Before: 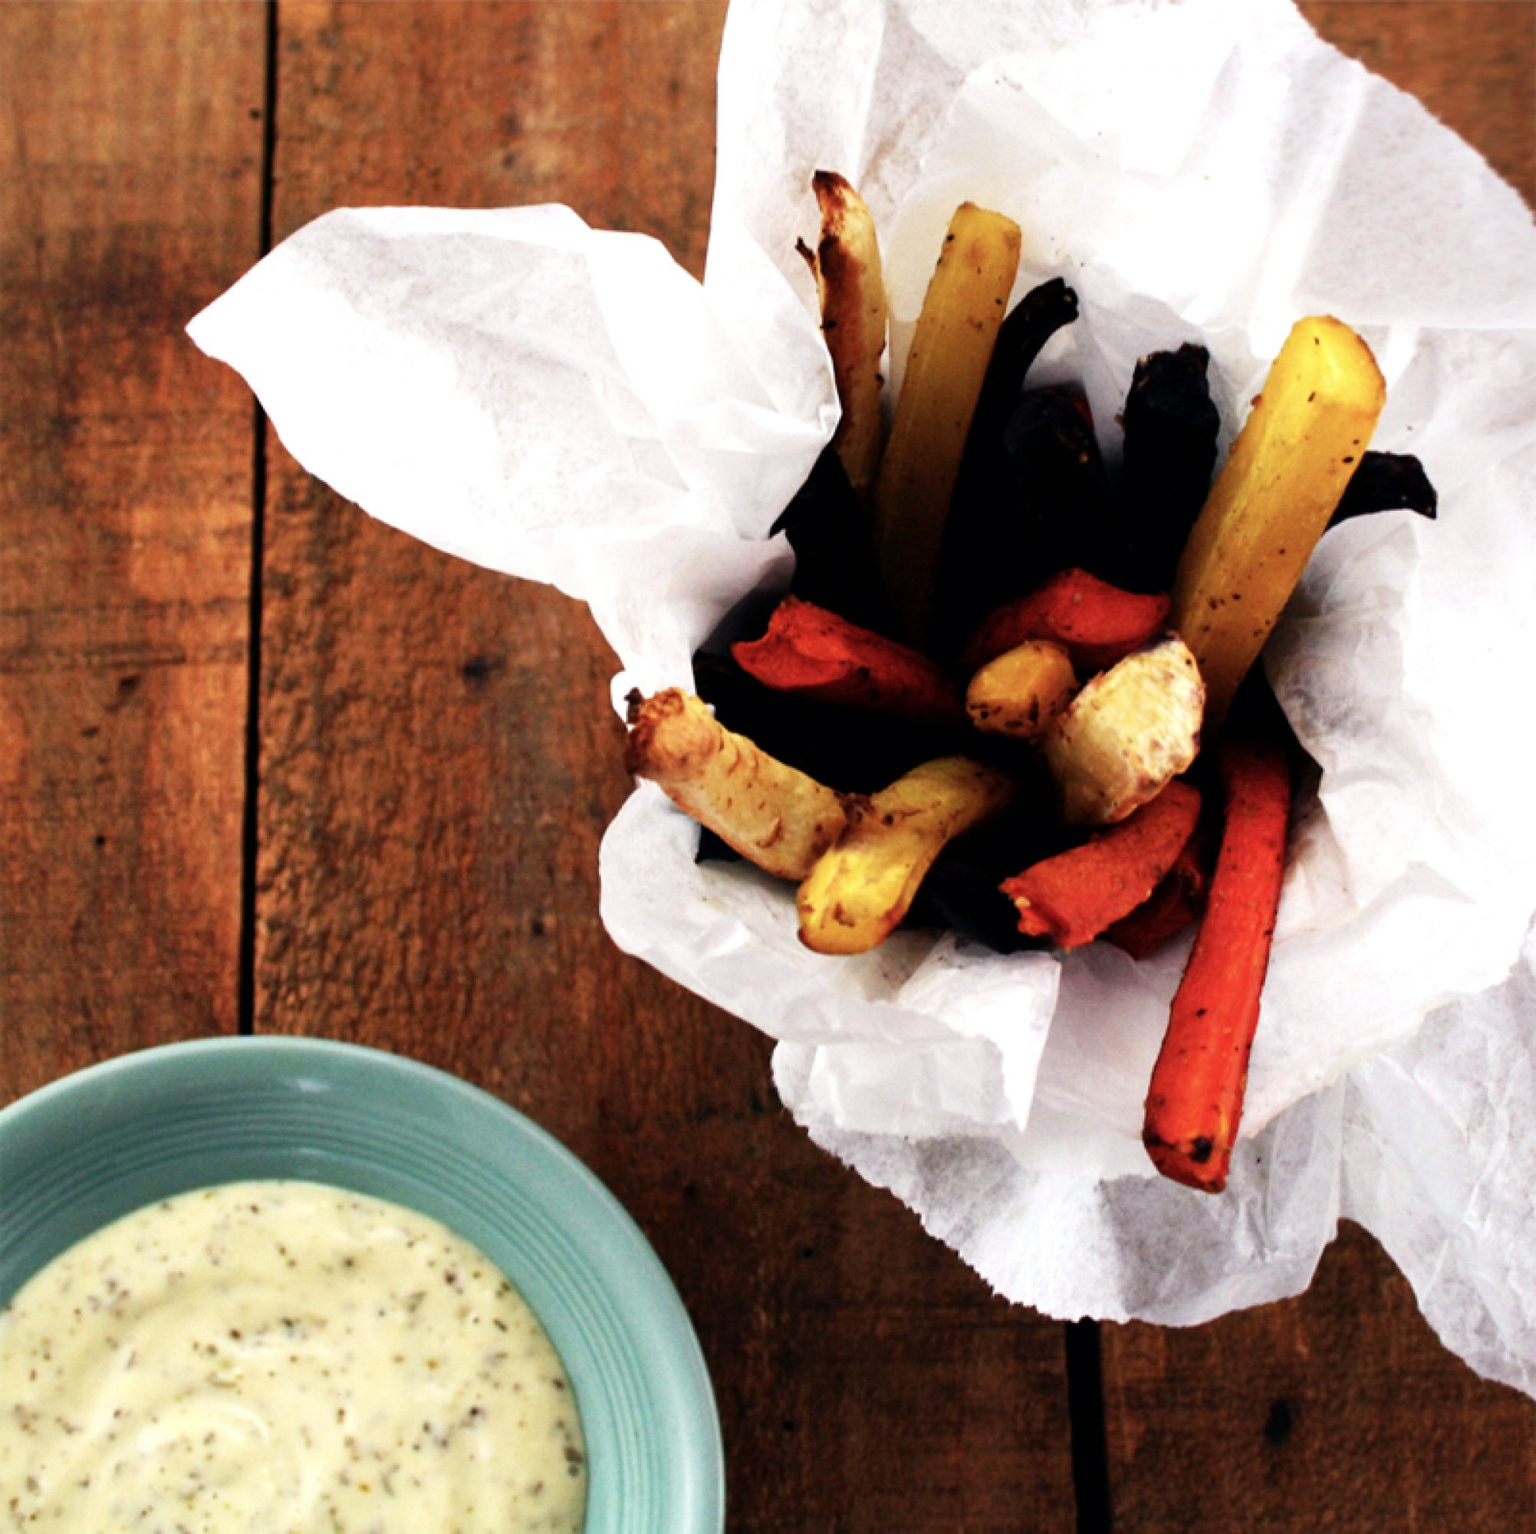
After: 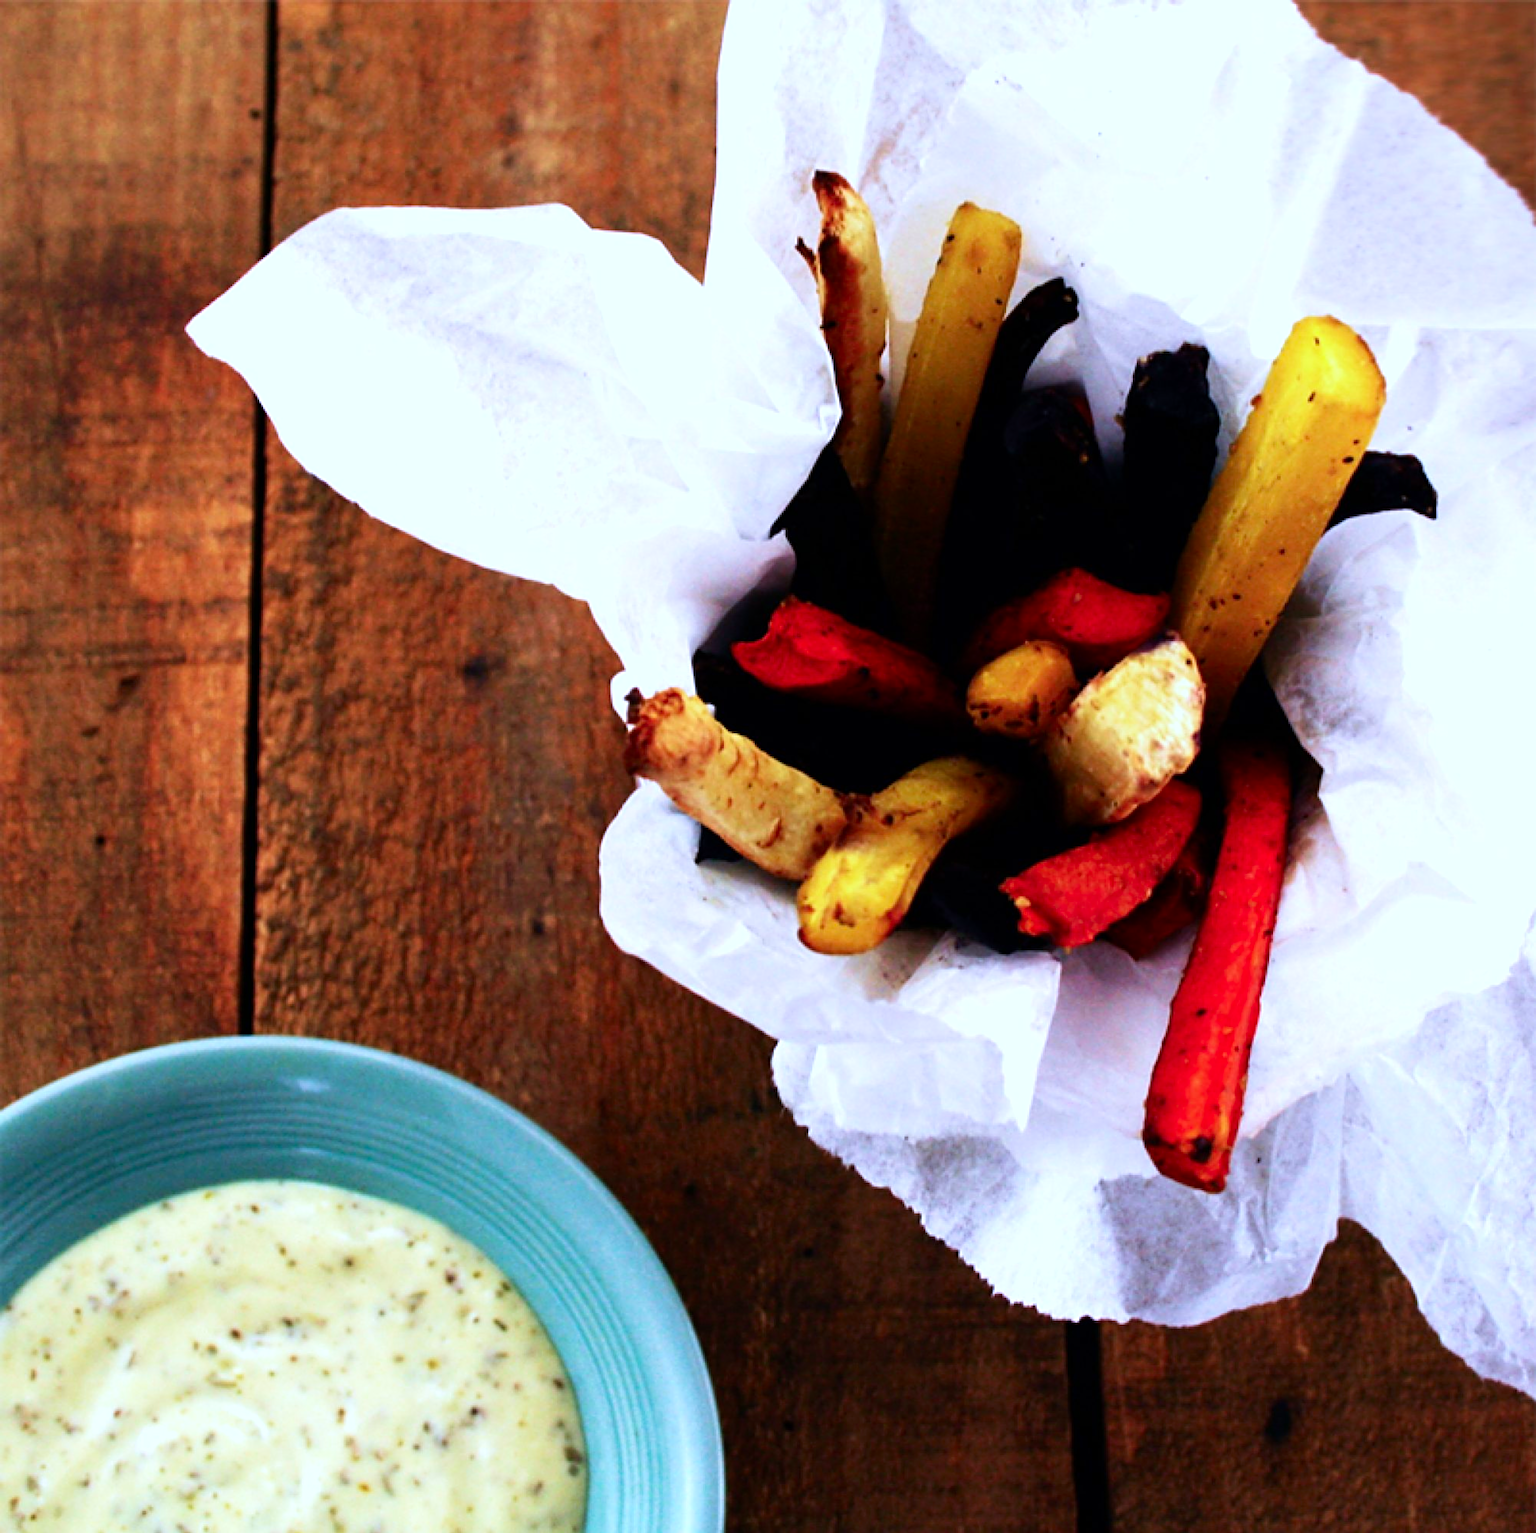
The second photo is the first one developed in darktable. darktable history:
velvia: on, module defaults
lowpass: radius 0.5, unbound 0
white balance: red 0.948, green 1.02, blue 1.176
contrast brightness saturation: contrast 0.09, saturation 0.28
sharpen: on, module defaults
